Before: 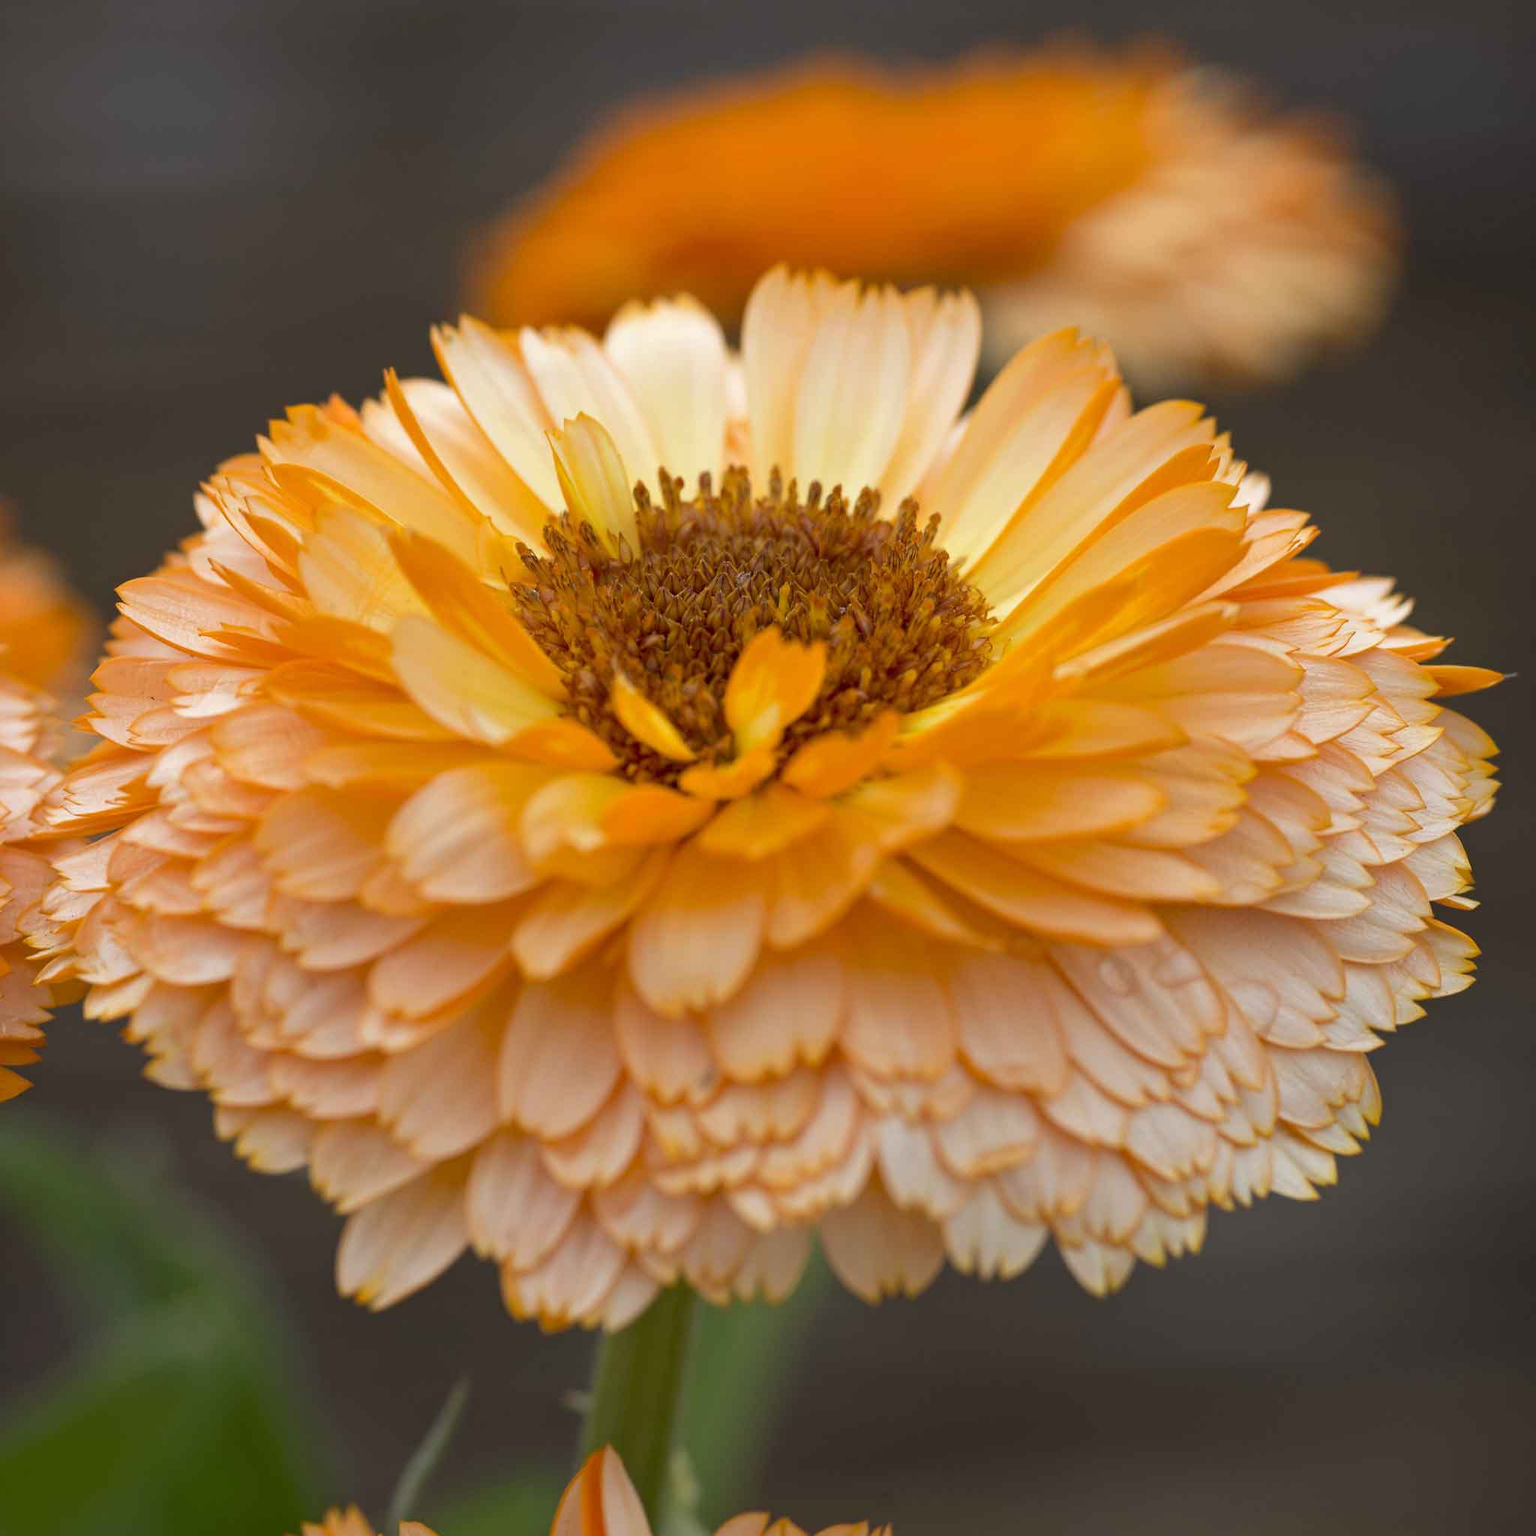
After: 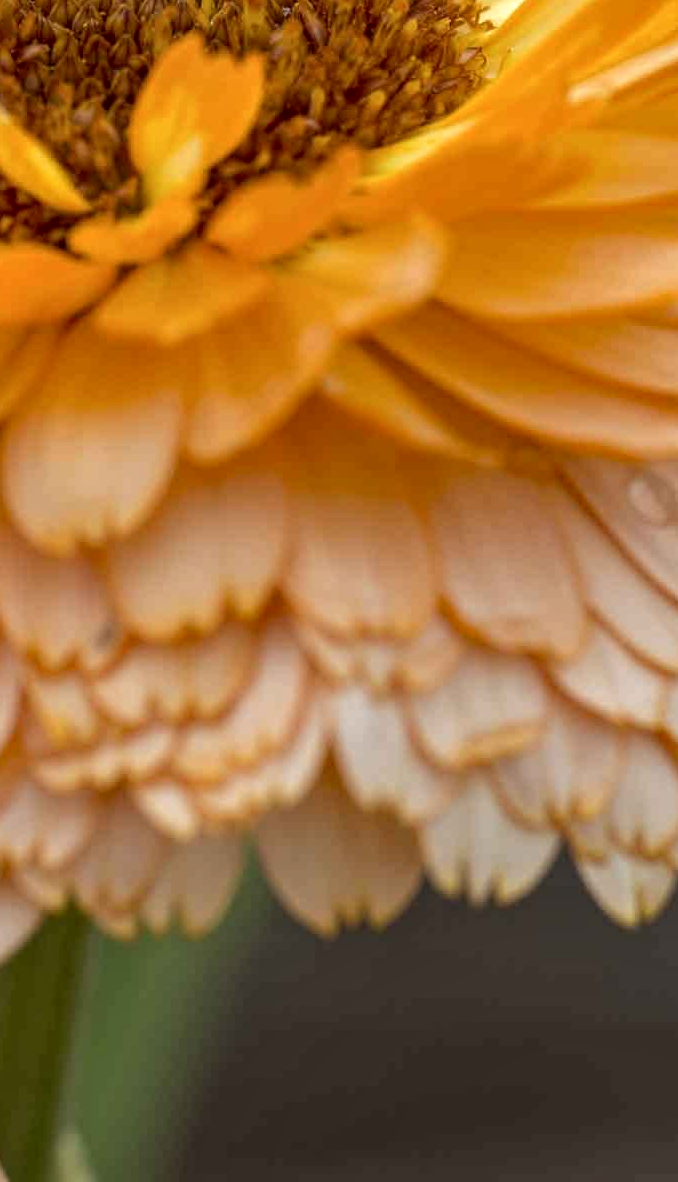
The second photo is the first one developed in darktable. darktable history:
local contrast: highlights 61%, detail 143%, midtone range 0.428
crop: left 40.878%, top 39.176%, right 25.993%, bottom 3.081%
